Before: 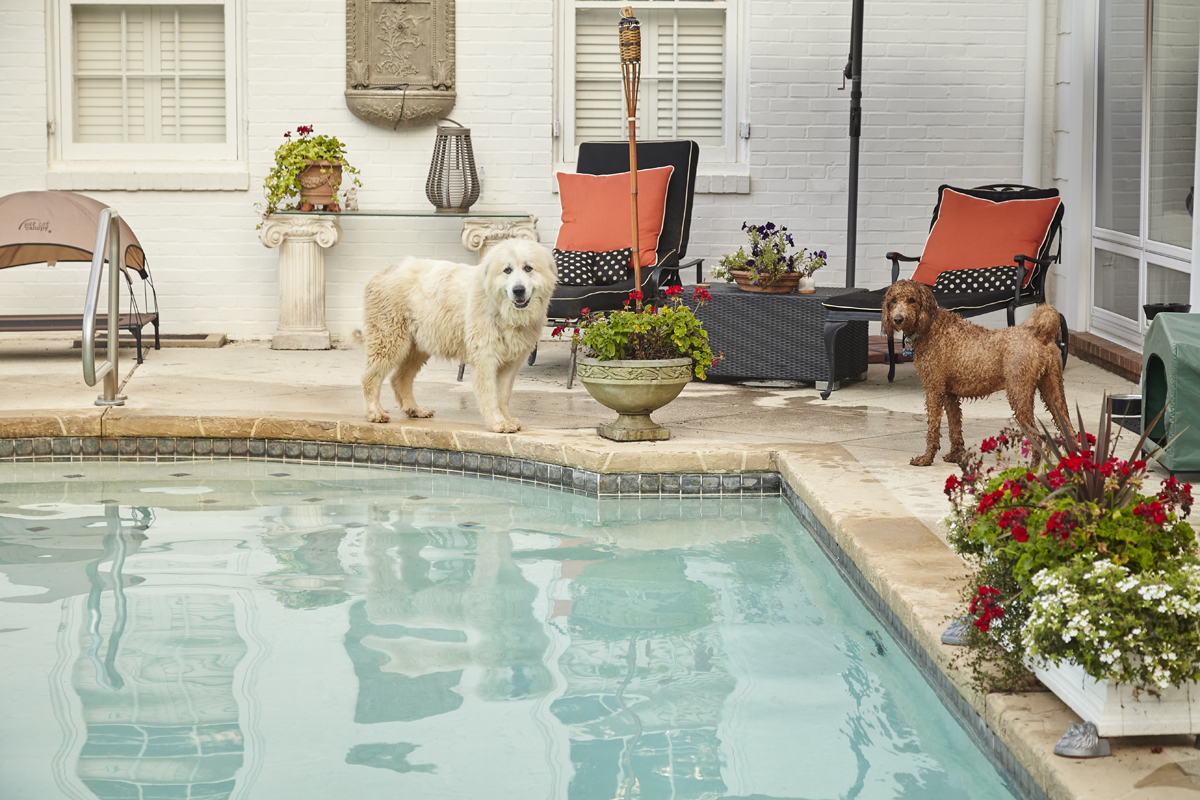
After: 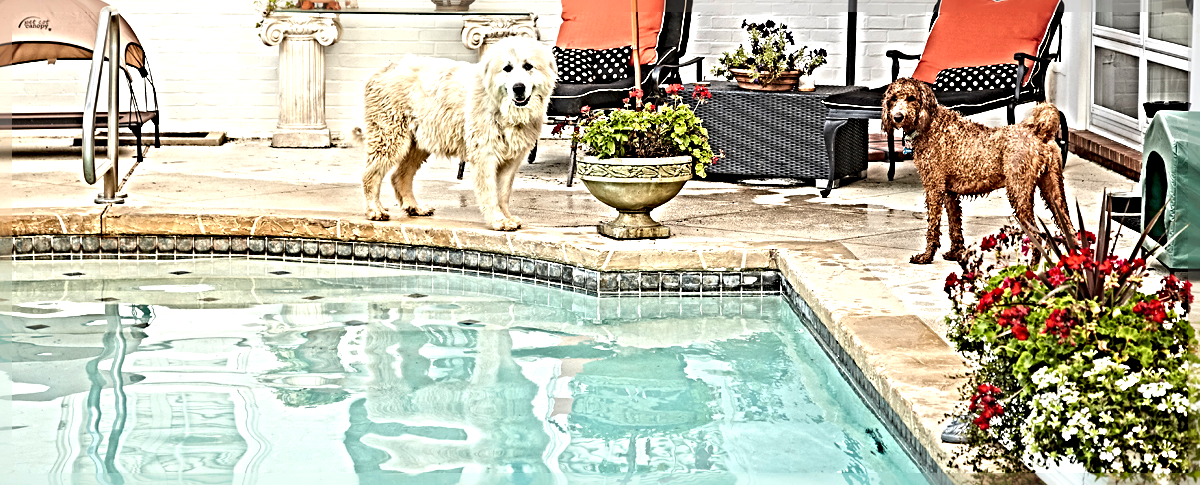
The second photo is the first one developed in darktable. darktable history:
exposure: black level correction 0.001, exposure 0.5 EV, compensate exposure bias true, compensate highlight preservation false
crop and rotate: top 25.357%, bottom 13.942%
sharpen: radius 6.3, amount 1.8, threshold 0
